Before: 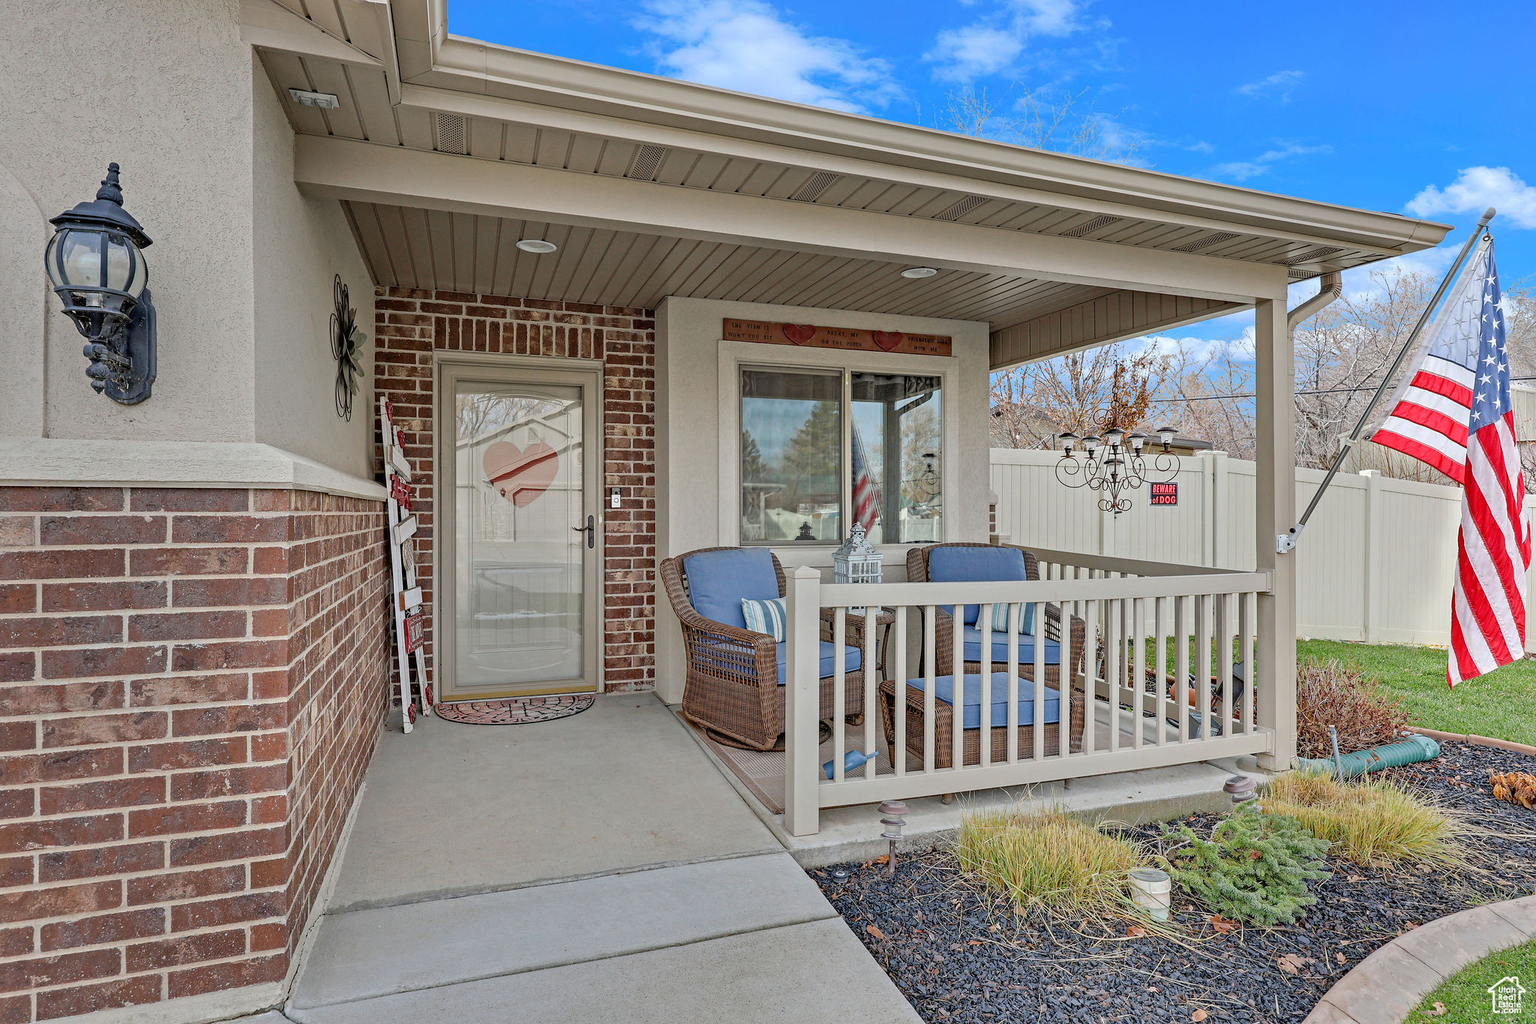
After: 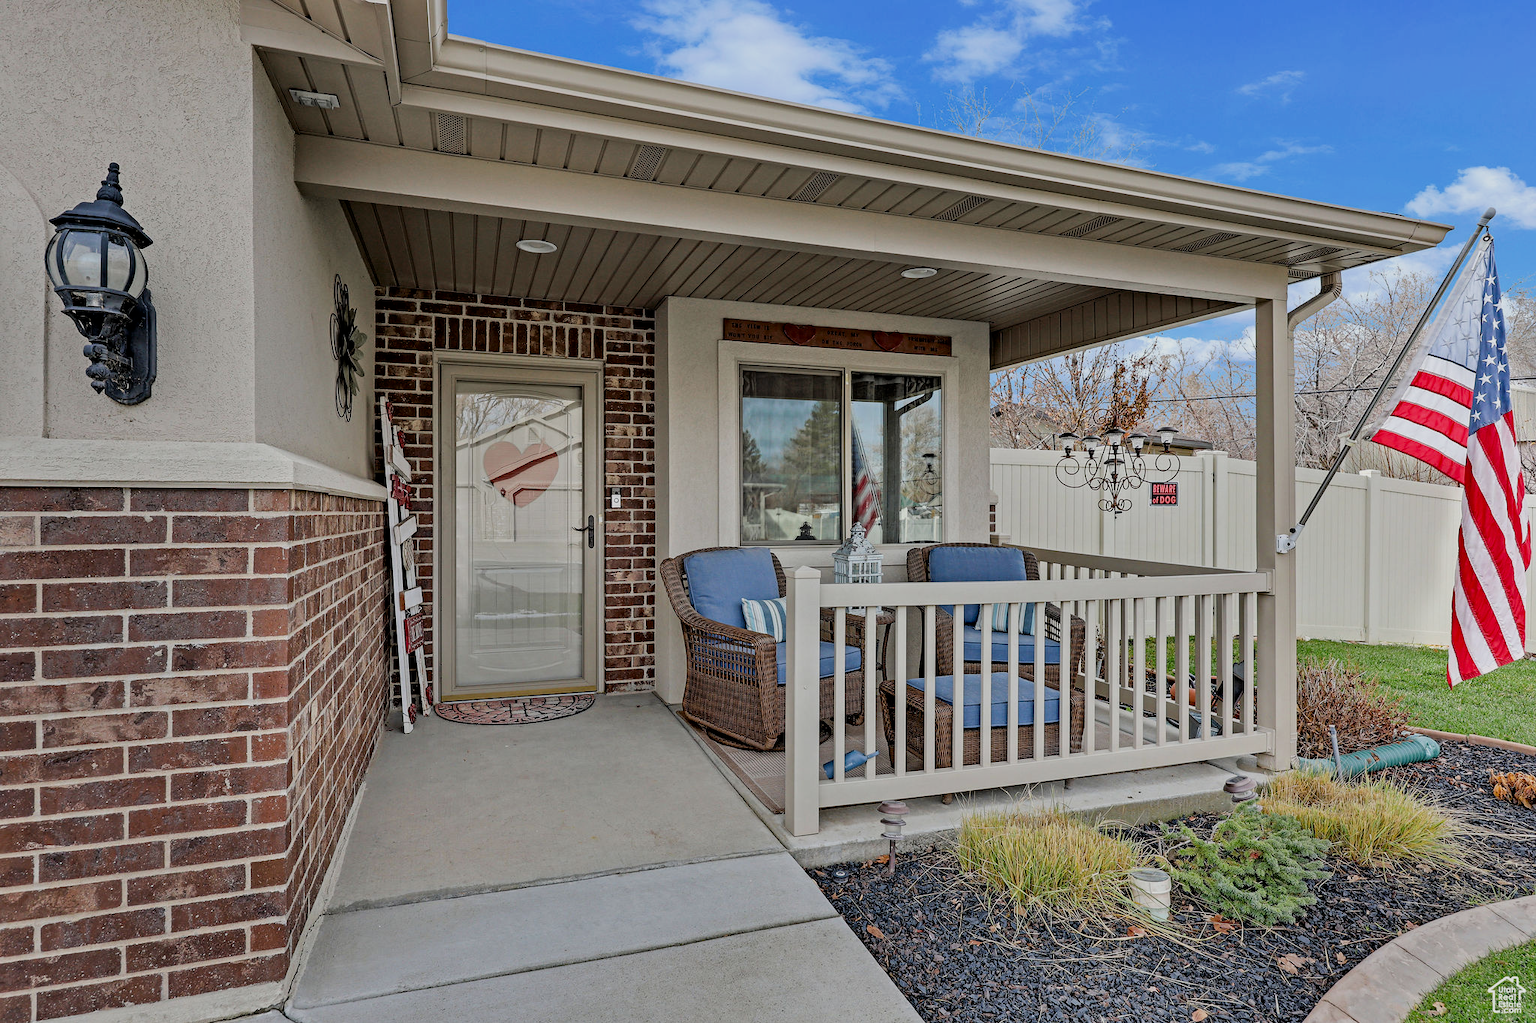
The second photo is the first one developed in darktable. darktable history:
contrast brightness saturation: brightness -0.09
filmic rgb: black relative exposure -5 EV, white relative exposure 3.5 EV, hardness 3.19, contrast 1.2, highlights saturation mix -50%
